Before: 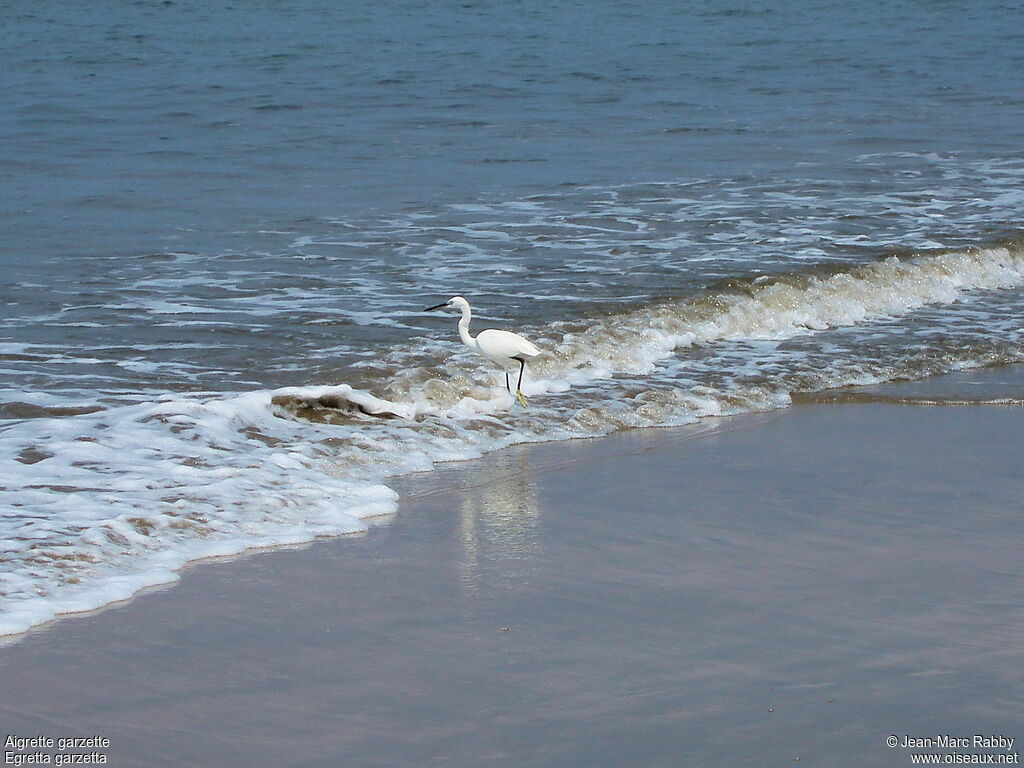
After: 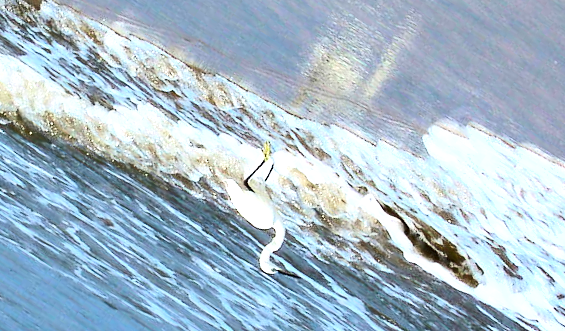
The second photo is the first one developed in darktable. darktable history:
shadows and highlights: shadows 43.77, white point adjustment -1.51, soften with gaussian
crop and rotate: angle 146.95°, left 9.223%, top 15.606%, right 4.38%, bottom 16.914%
contrast brightness saturation: contrast 0.232, brightness 0.098, saturation 0.291
exposure: black level correction 0, exposure 0.947 EV, compensate highlight preservation false
